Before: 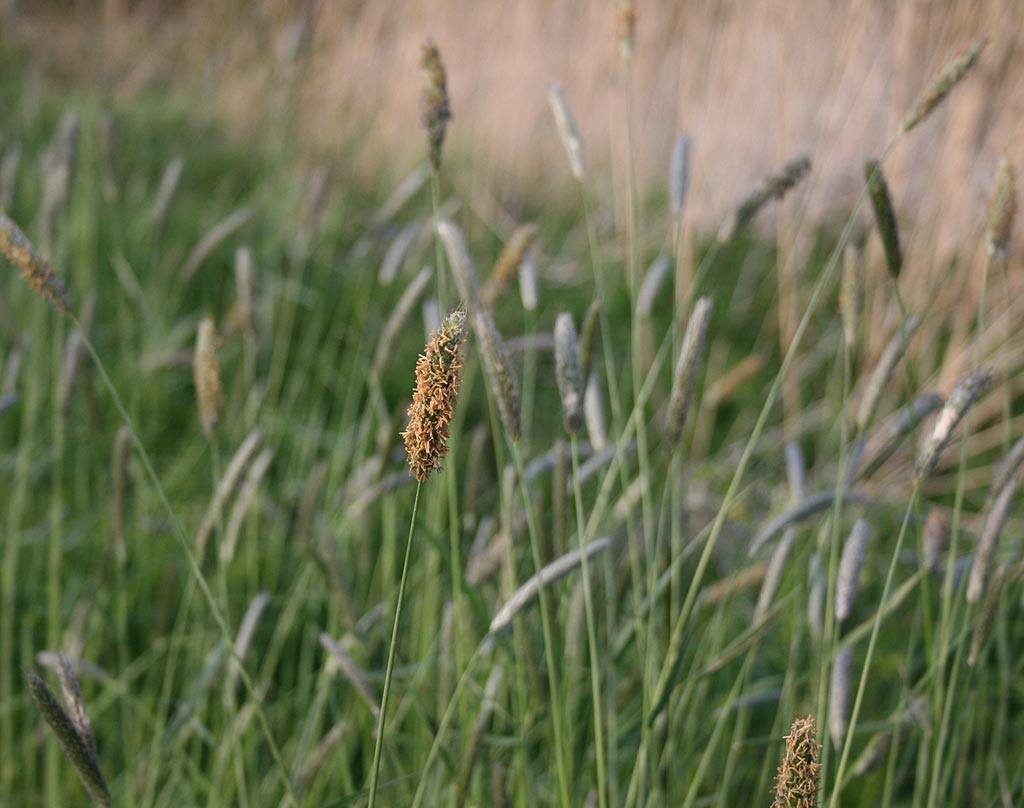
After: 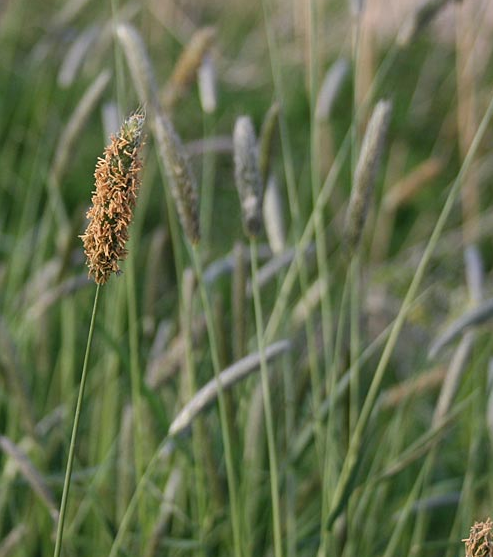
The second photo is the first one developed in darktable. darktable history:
crop: left 31.401%, top 24.473%, right 20.383%, bottom 6.547%
